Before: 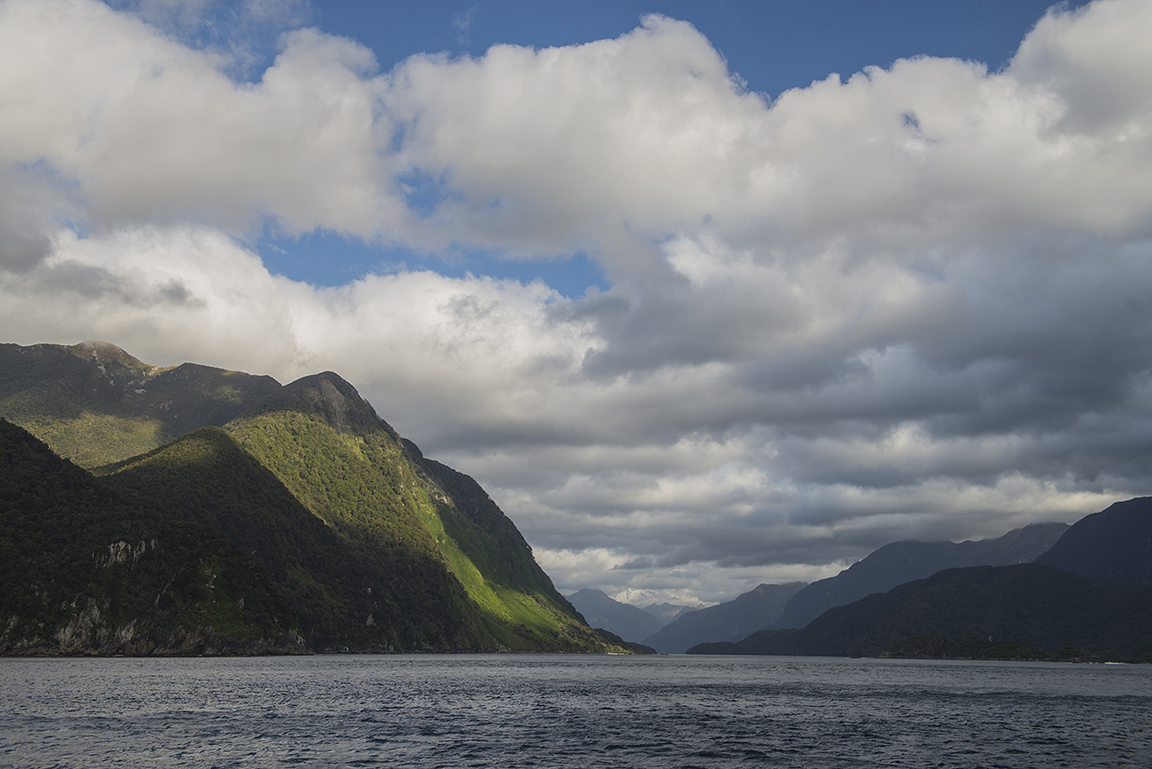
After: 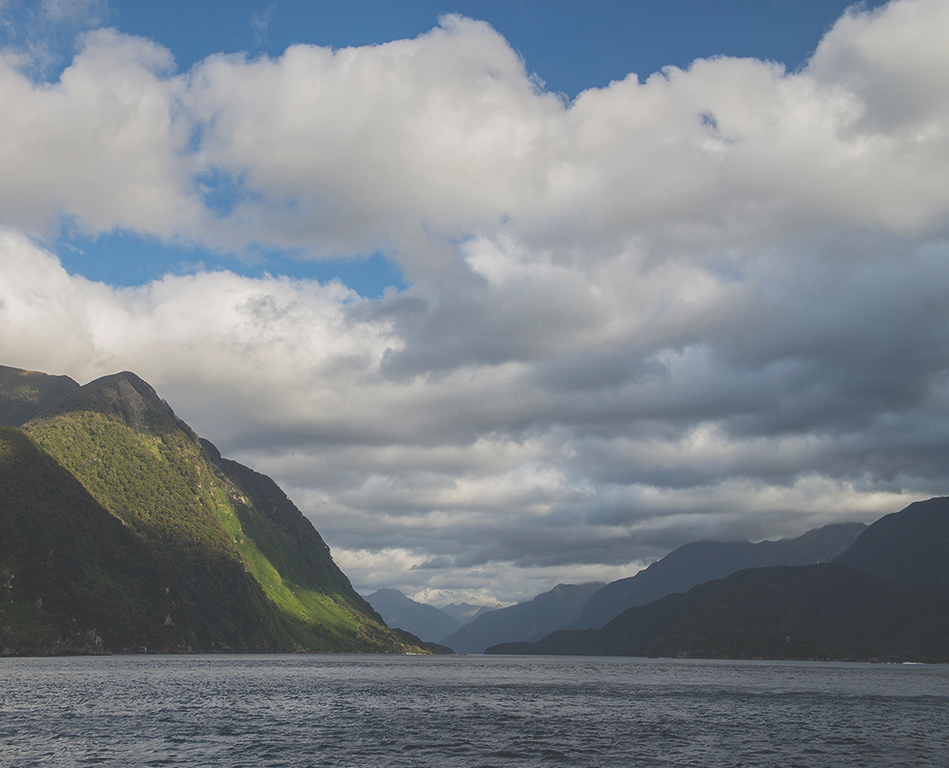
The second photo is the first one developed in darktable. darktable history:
exposure: black level correction -0.028, compensate highlight preservation false
crop: left 17.582%, bottom 0.031%
